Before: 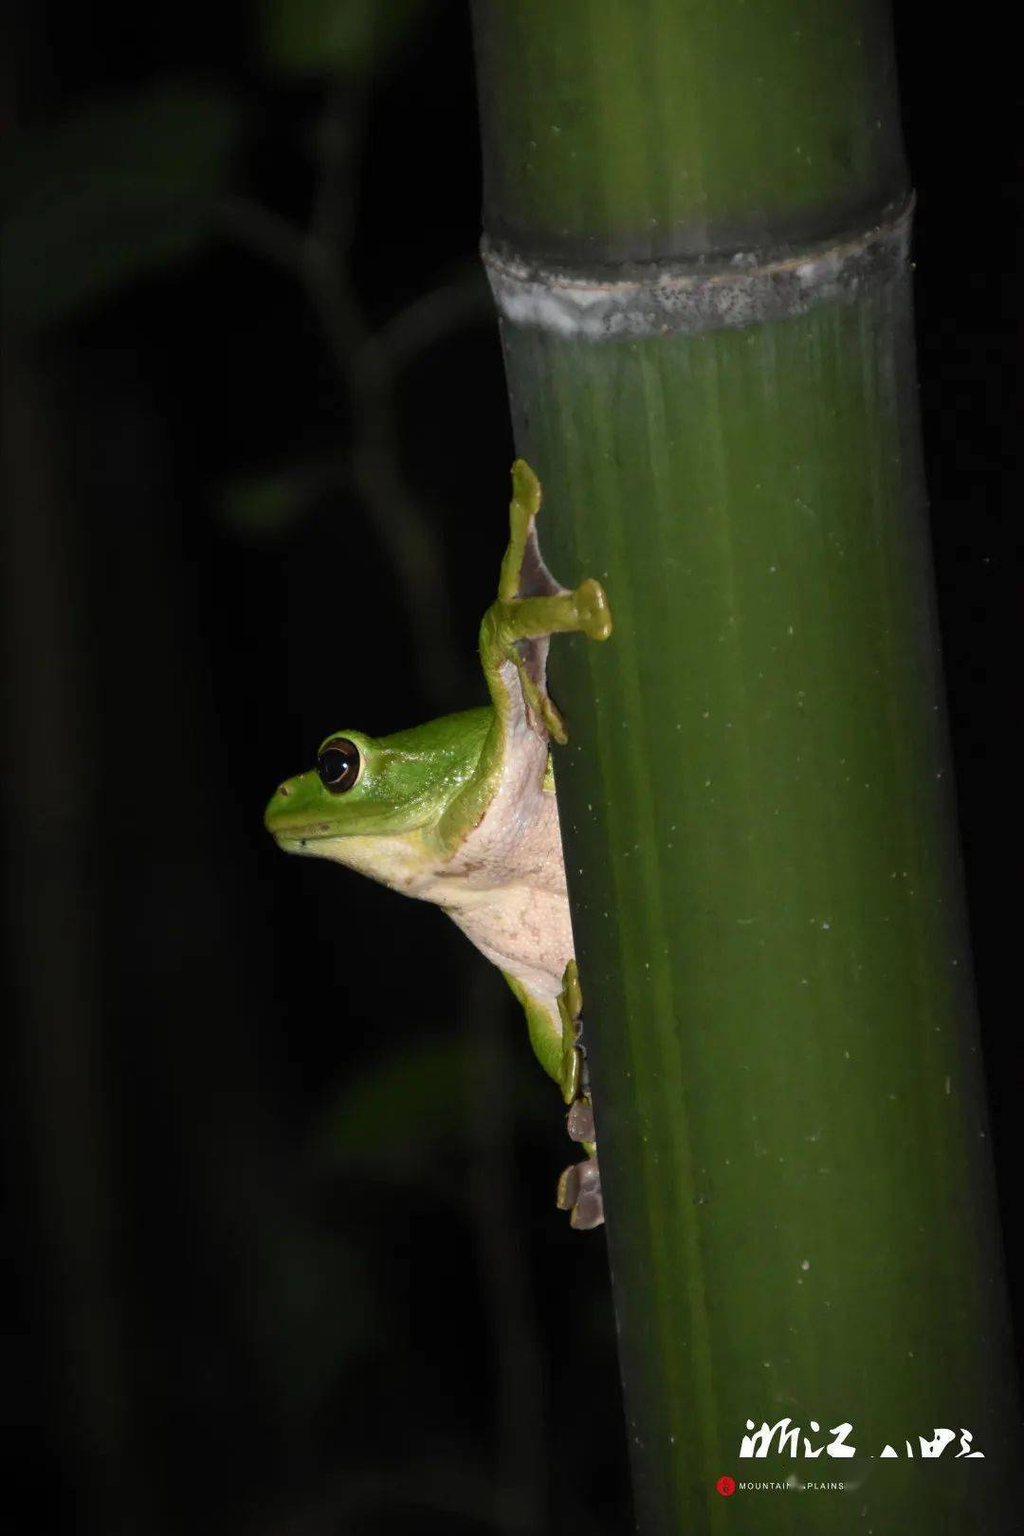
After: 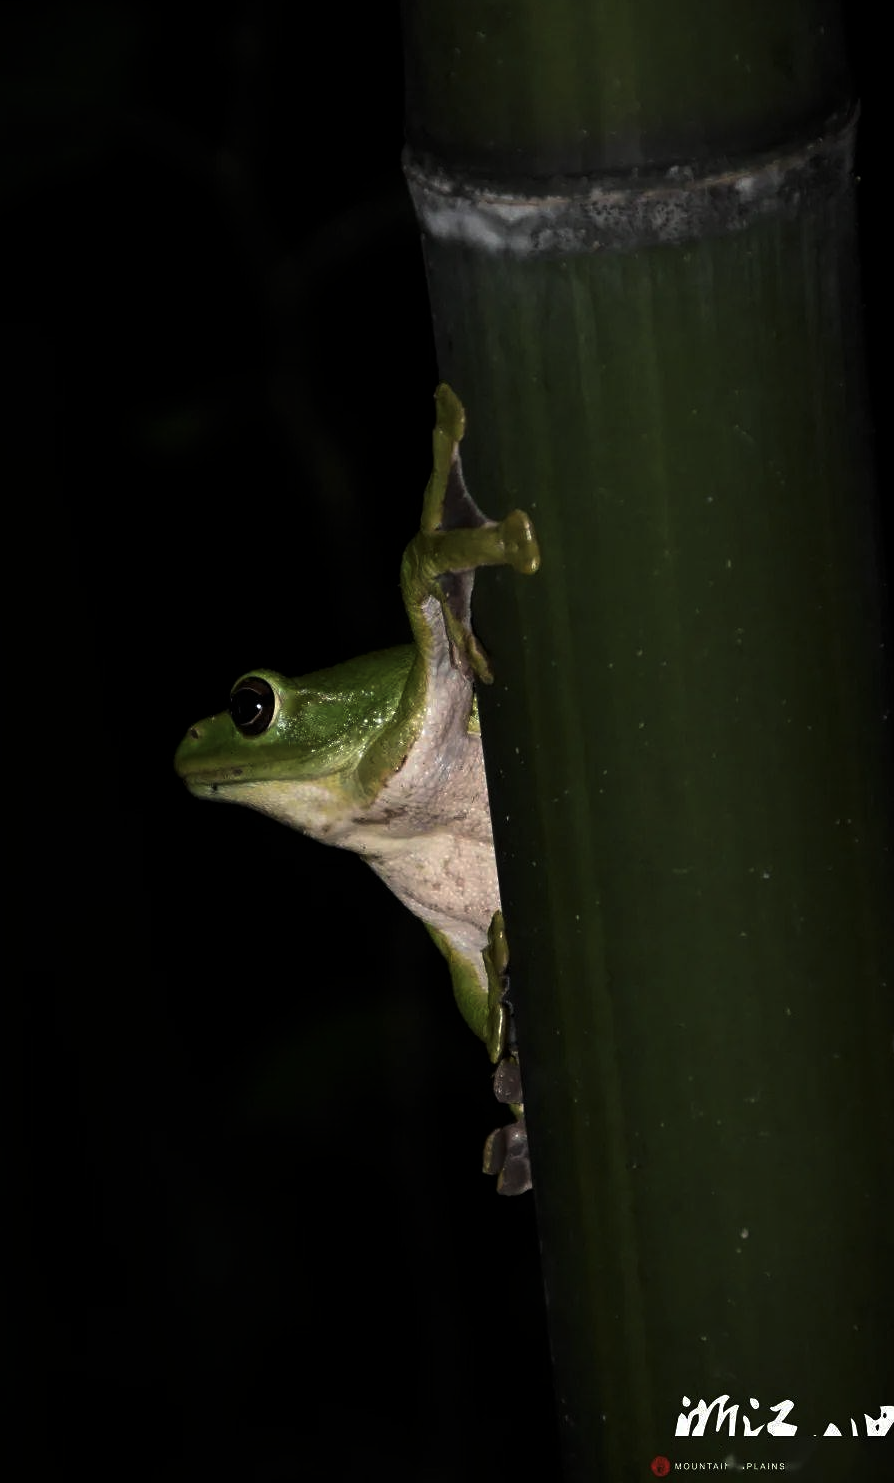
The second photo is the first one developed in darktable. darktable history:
crop: left 9.807%, top 6.259%, right 7.334%, bottom 2.177%
sharpen: amount 0.2
levels: levels [0, 0.618, 1]
white balance: emerald 1
